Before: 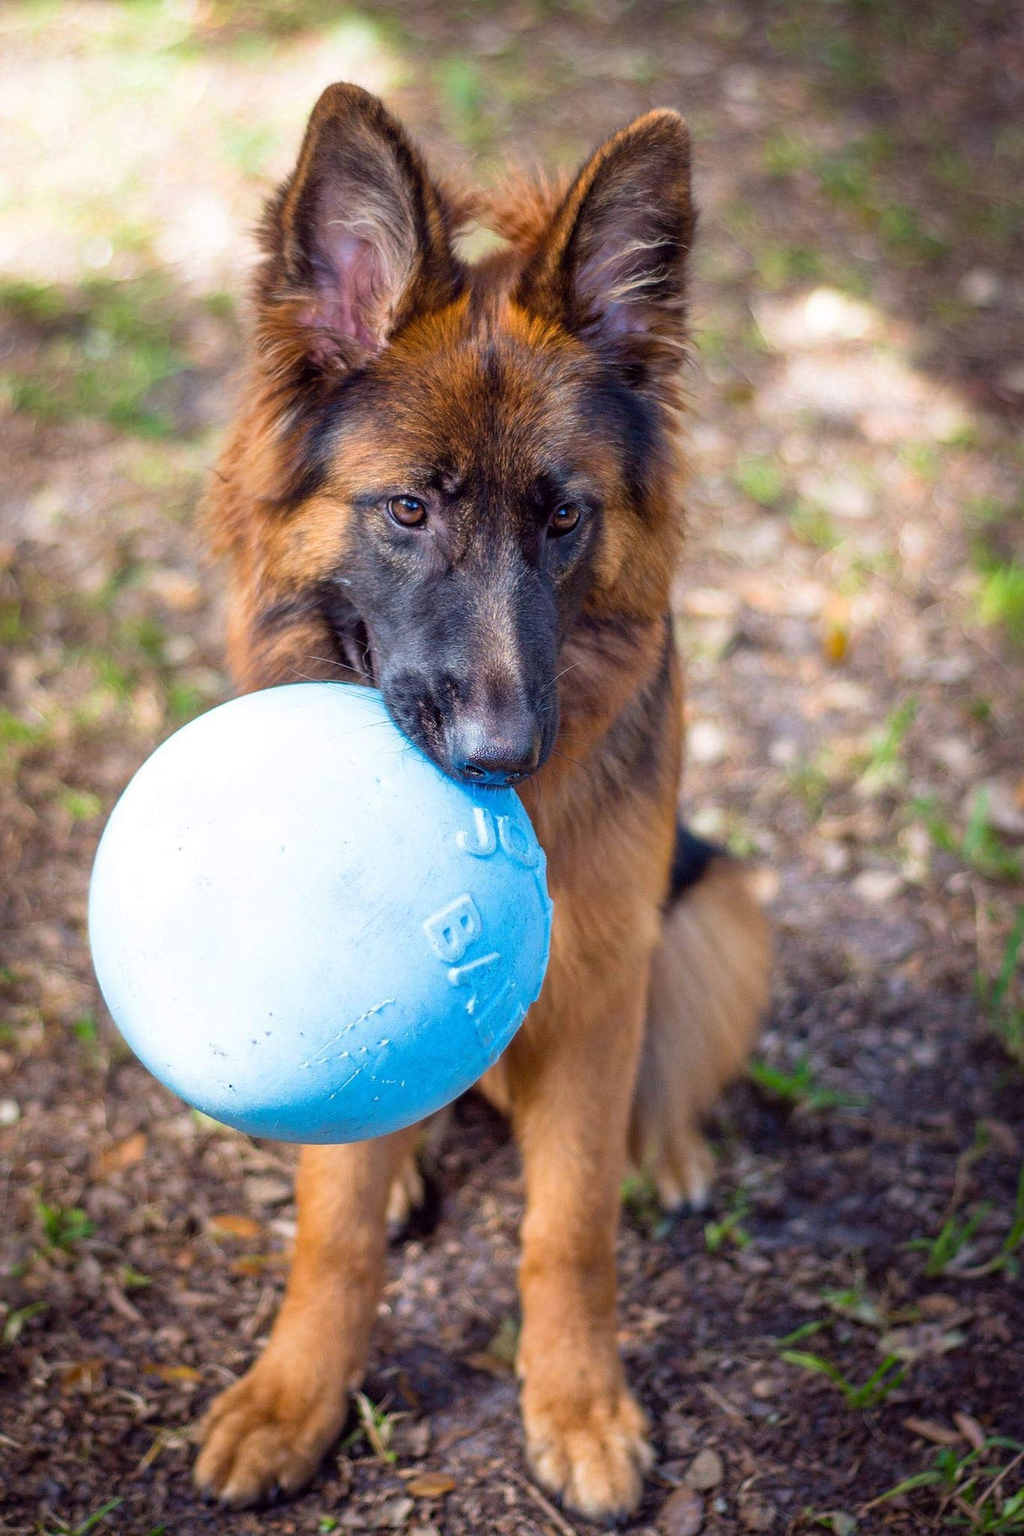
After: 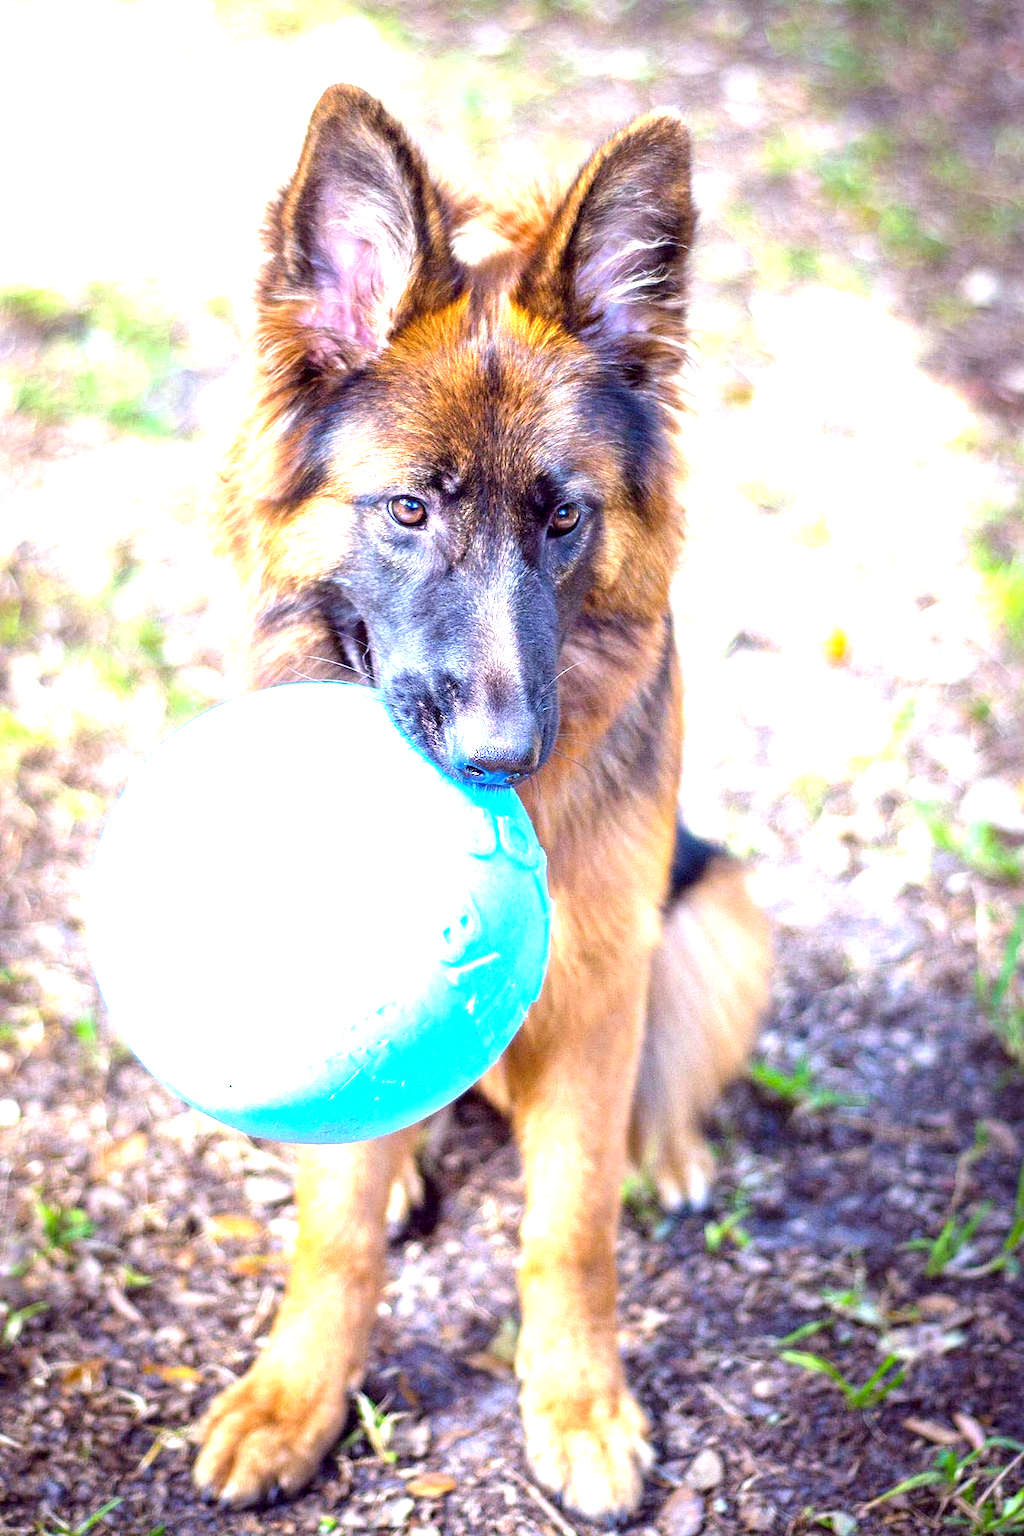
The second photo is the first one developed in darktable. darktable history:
white balance: red 0.931, blue 1.11
exposure: black level correction 0.001, exposure 2 EV, compensate highlight preservation false
